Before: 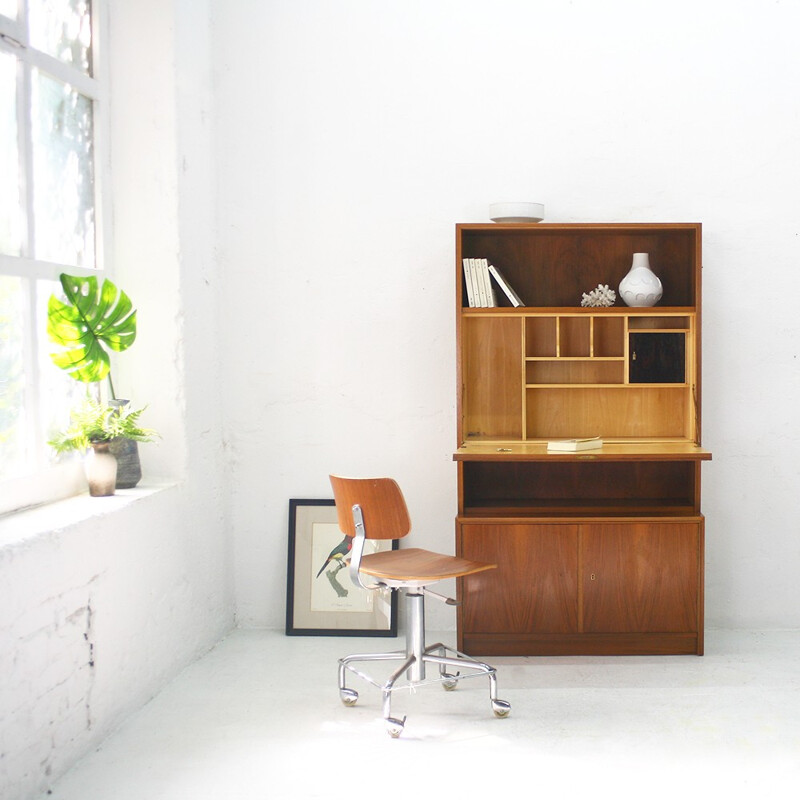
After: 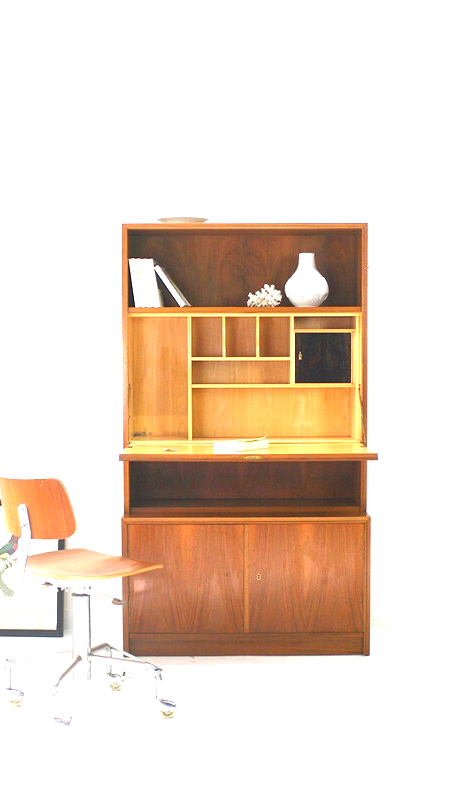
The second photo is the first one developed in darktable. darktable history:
exposure: black level correction 0.001, exposure 1.316 EV, compensate exposure bias true, compensate highlight preservation false
crop: left 41.781%
